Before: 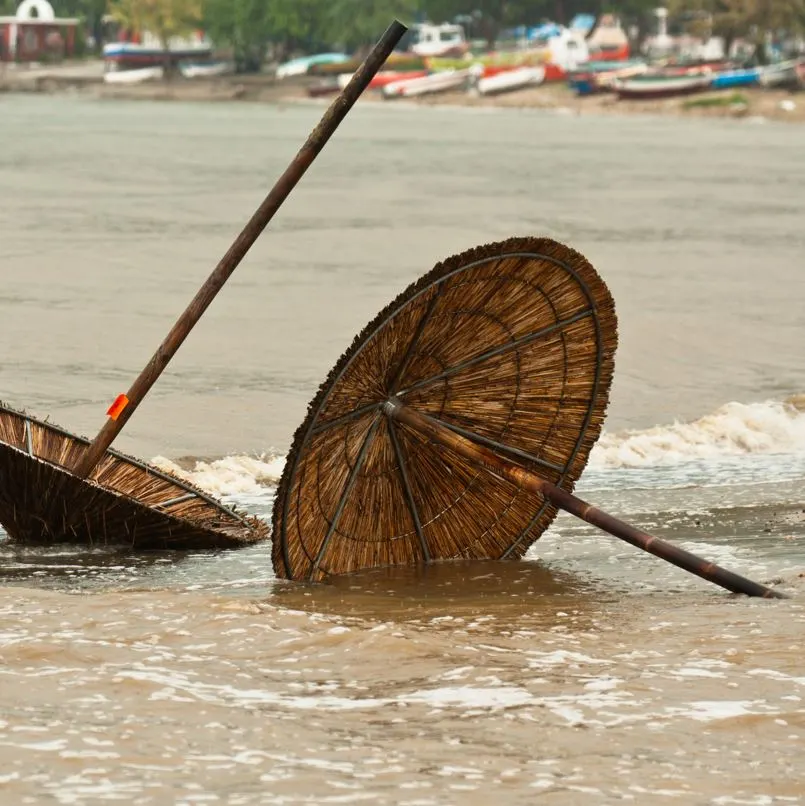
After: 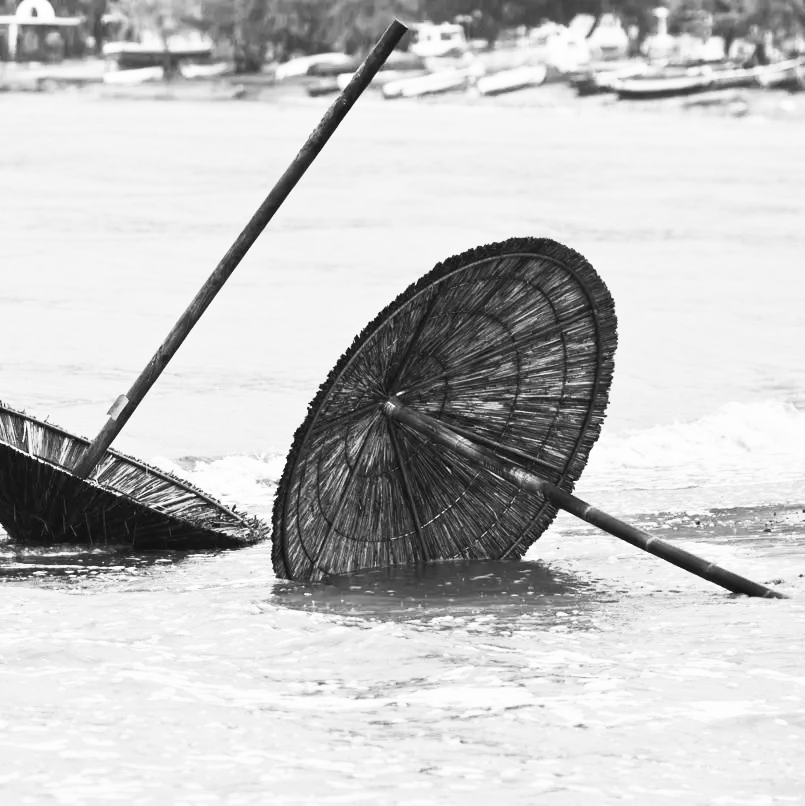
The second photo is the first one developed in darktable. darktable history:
contrast brightness saturation: contrast 0.516, brightness 0.452, saturation -0.999
